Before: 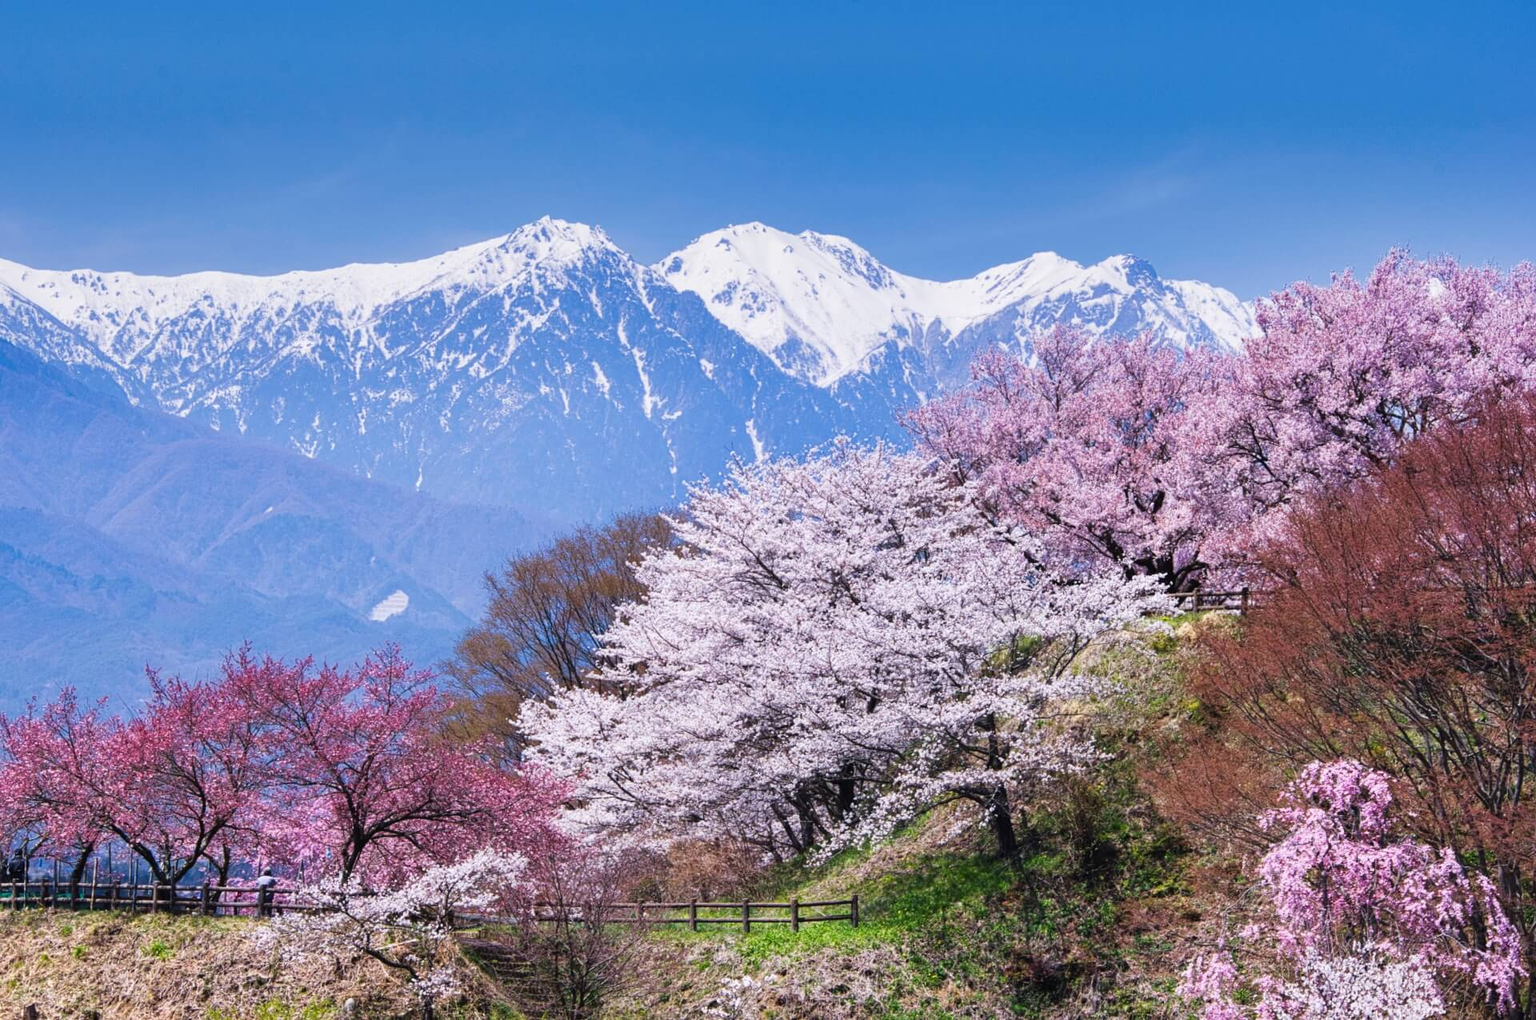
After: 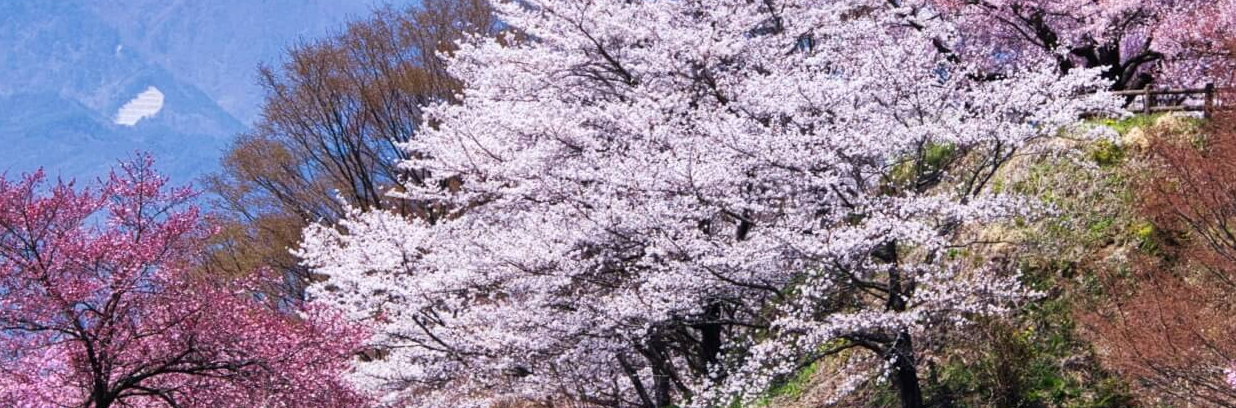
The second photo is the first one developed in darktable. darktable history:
local contrast: mode bilateral grid, contrast 20, coarseness 50, detail 120%, midtone range 0.2
crop: left 18.091%, top 51.13%, right 17.525%, bottom 16.85%
